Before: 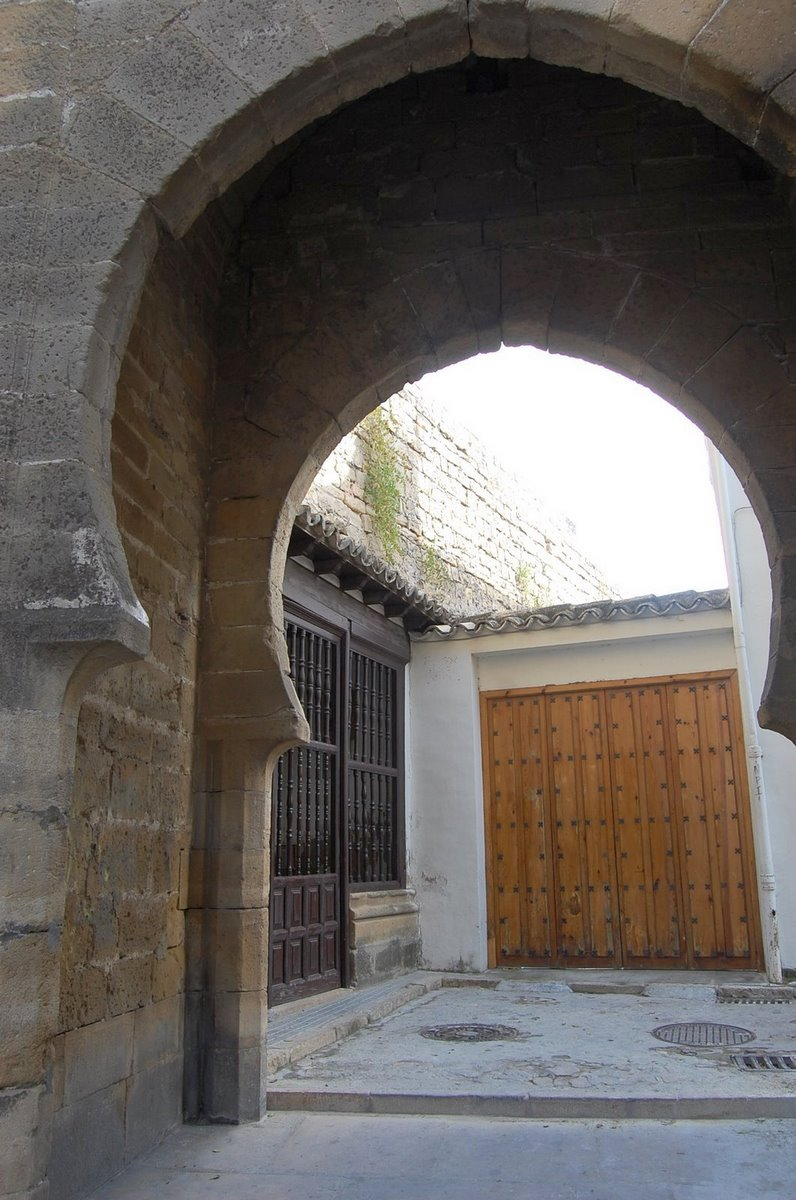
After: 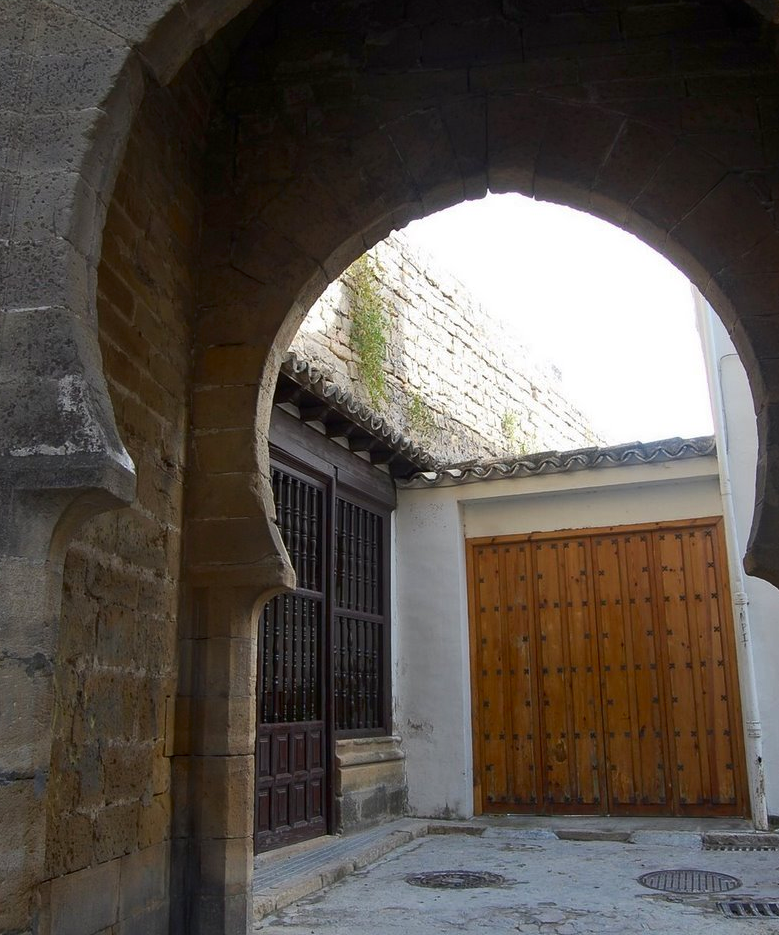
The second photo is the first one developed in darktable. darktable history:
contrast brightness saturation: contrast 0.07, brightness -0.14, saturation 0.11
crop and rotate: left 1.814%, top 12.818%, right 0.25%, bottom 9.225%
